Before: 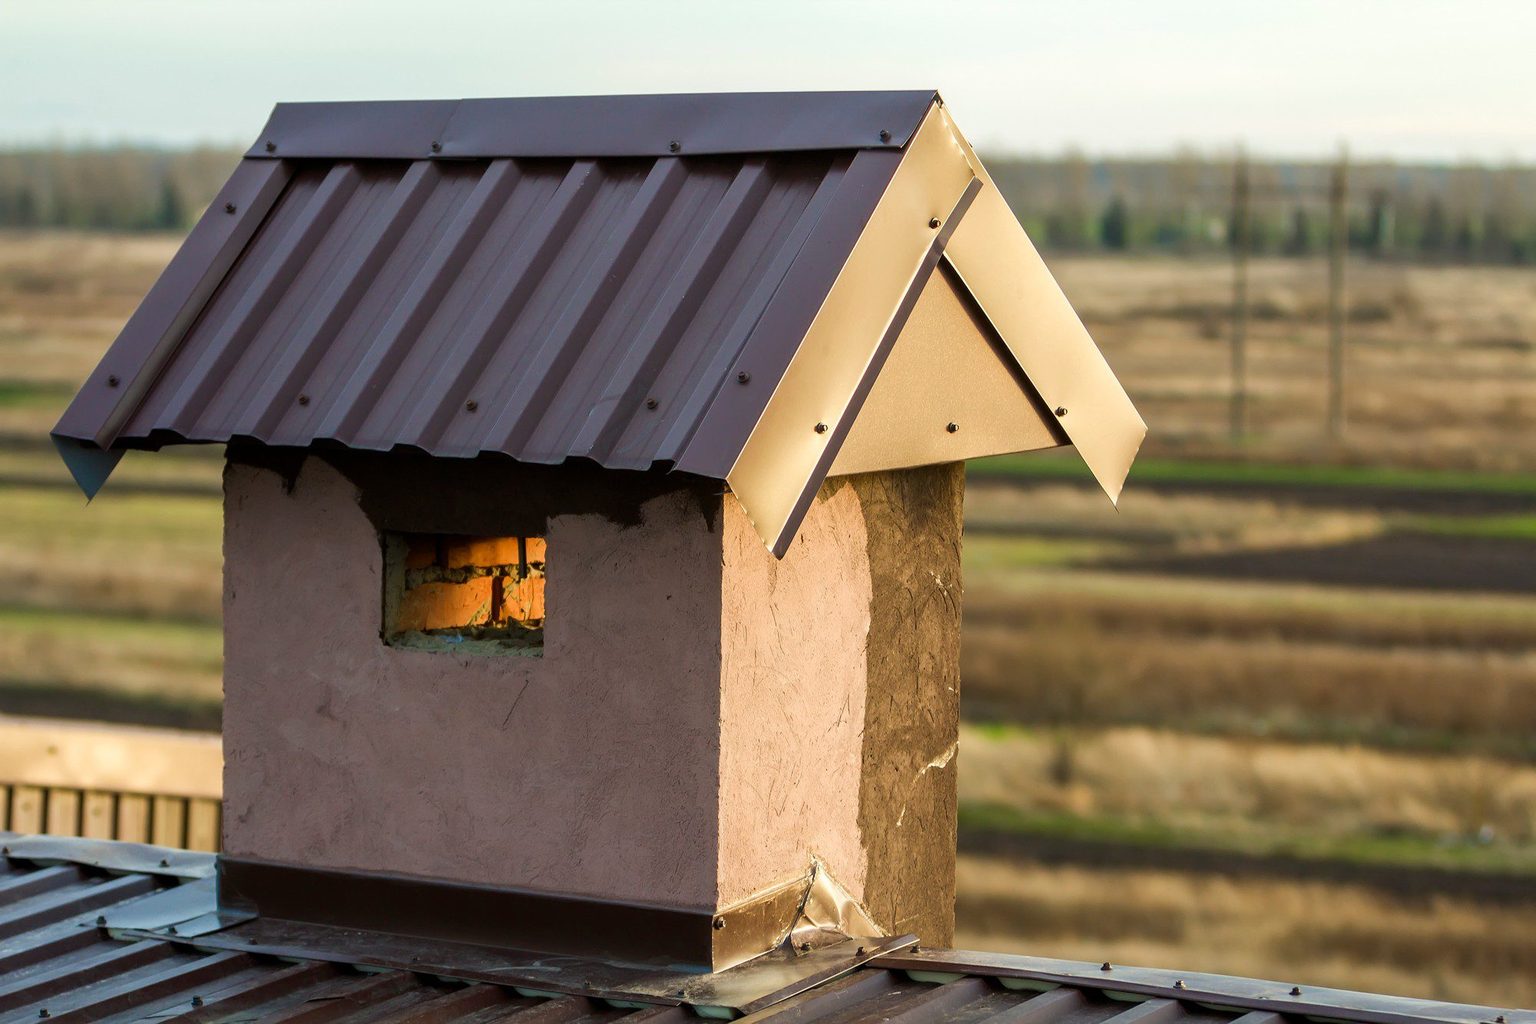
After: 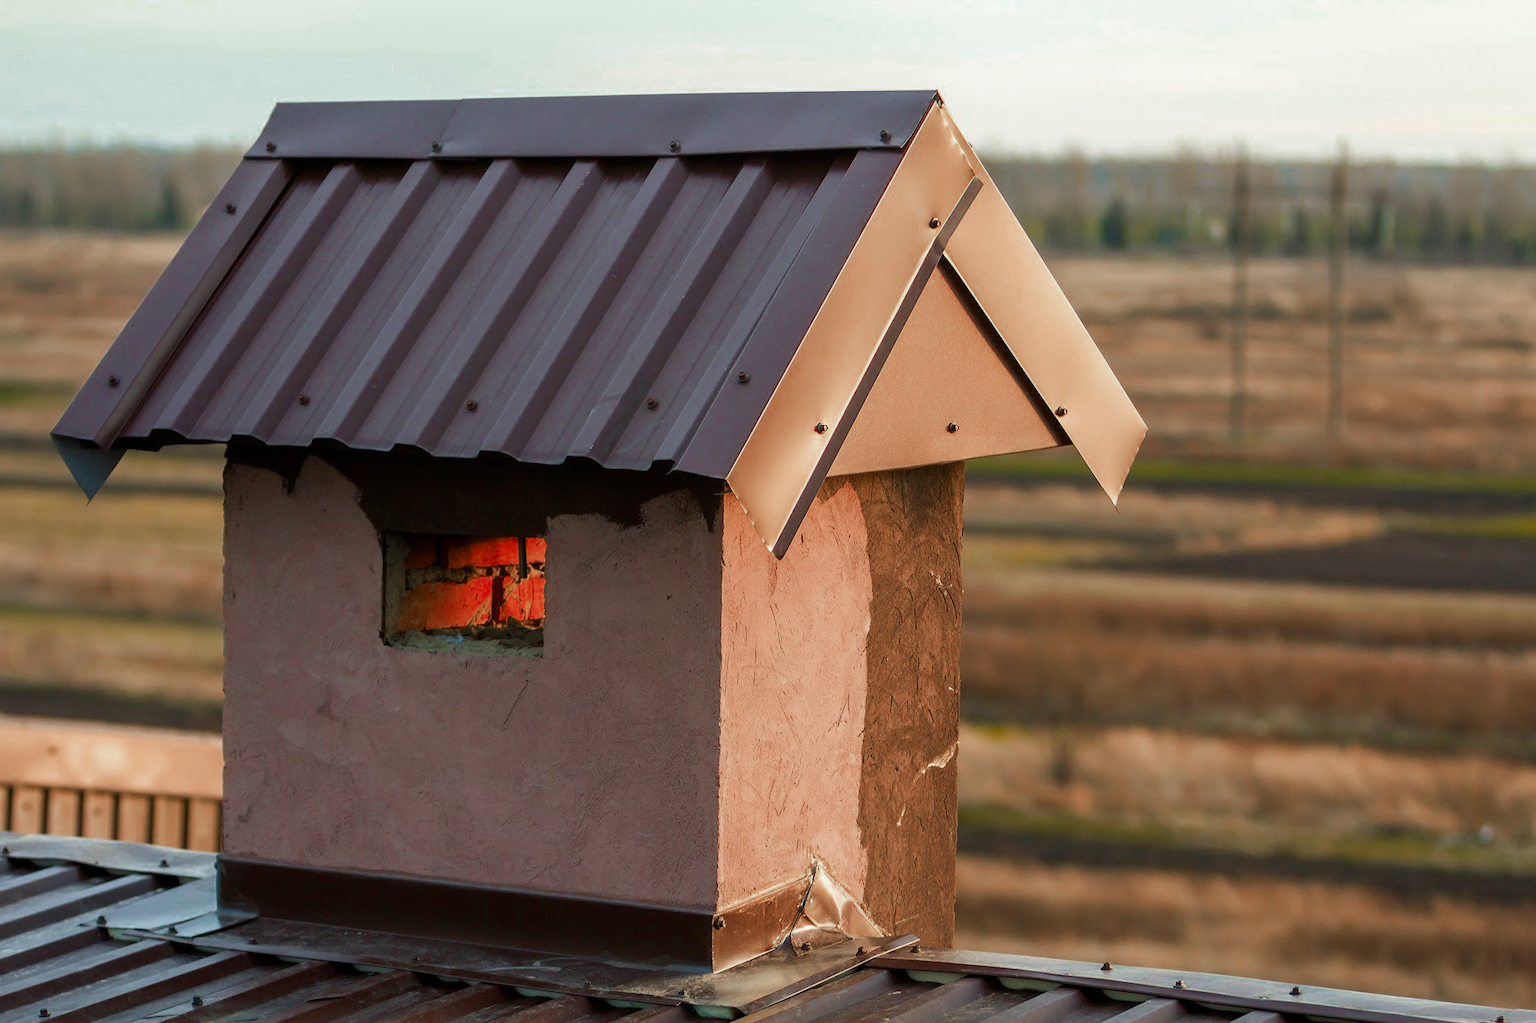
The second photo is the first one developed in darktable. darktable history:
color zones: curves: ch0 [(0, 0.299) (0.25, 0.383) (0.456, 0.352) (0.736, 0.571)]; ch1 [(0, 0.63) (0.151, 0.568) (0.254, 0.416) (0.47, 0.558) (0.732, 0.37) (0.909, 0.492)]; ch2 [(0.004, 0.604) (0.158, 0.443) (0.257, 0.403) (0.761, 0.468)]
